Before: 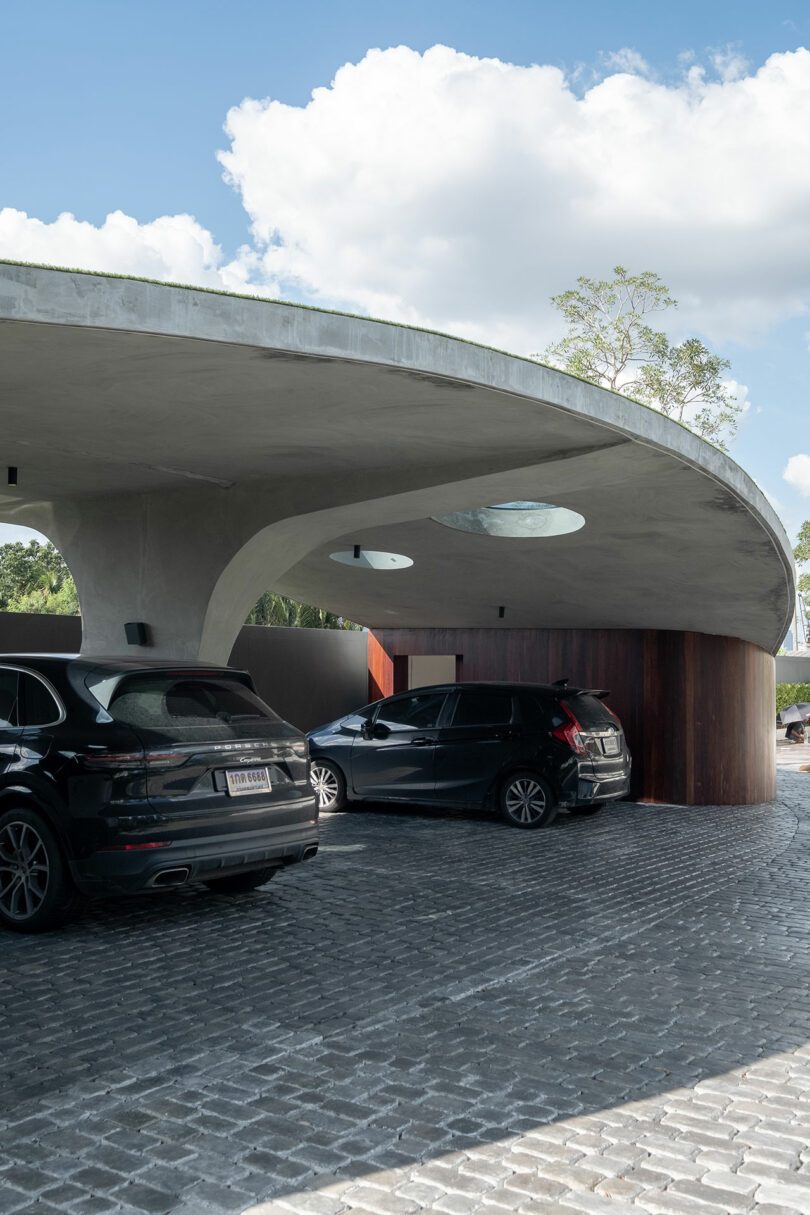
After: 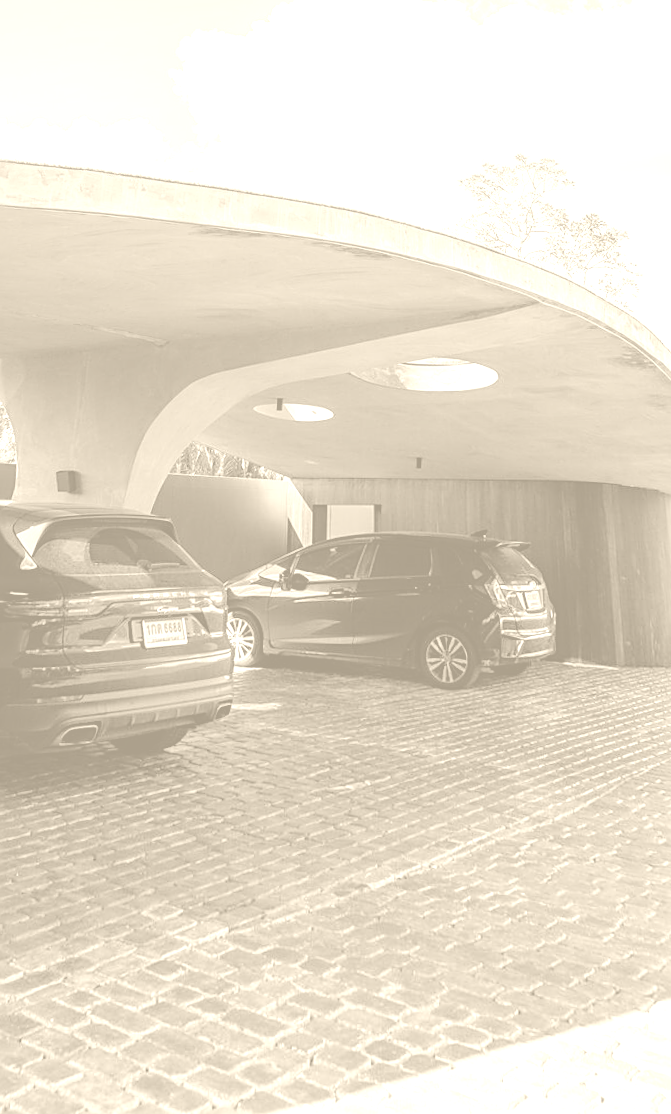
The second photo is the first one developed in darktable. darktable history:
colorize: hue 36°, saturation 71%, lightness 80.79%
exposure: exposure -0.064 EV, compensate highlight preservation false
color balance rgb: perceptual saturation grading › global saturation 45%, perceptual saturation grading › highlights -25%, perceptual saturation grading › shadows 50%, perceptual brilliance grading › global brilliance 3%, global vibrance 3%
crop and rotate: top 2.479%, bottom 3.018%
rotate and perspective: rotation 0.72°, lens shift (vertical) -0.352, lens shift (horizontal) -0.051, crop left 0.152, crop right 0.859, crop top 0.019, crop bottom 0.964
local contrast: detail 130%
sharpen: on, module defaults
